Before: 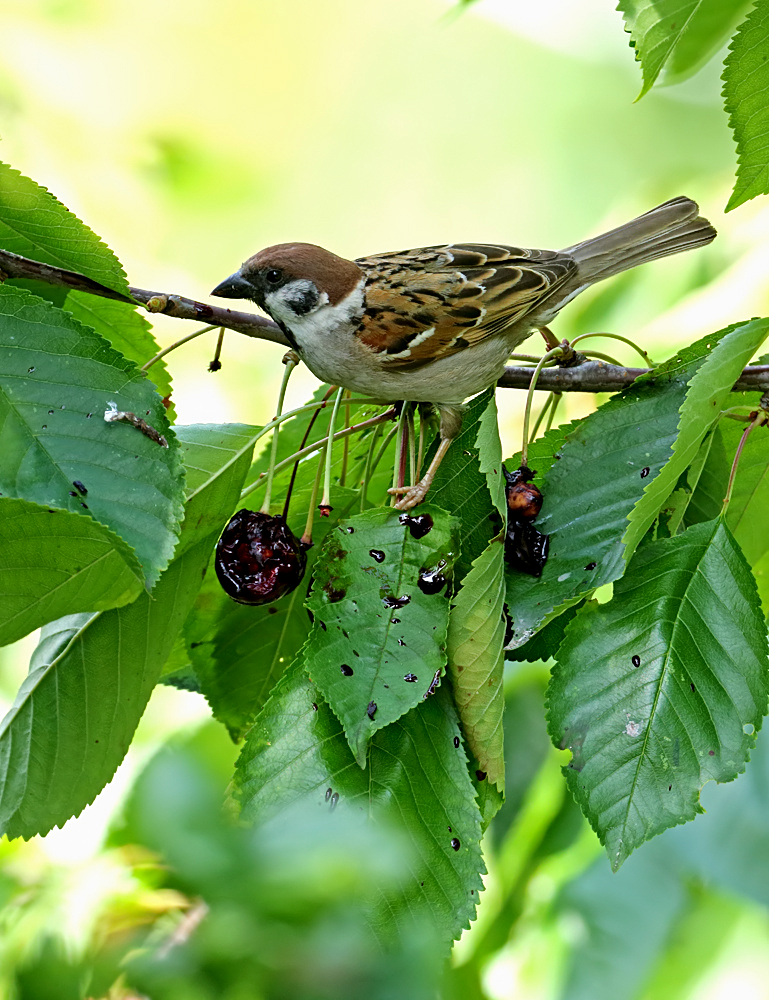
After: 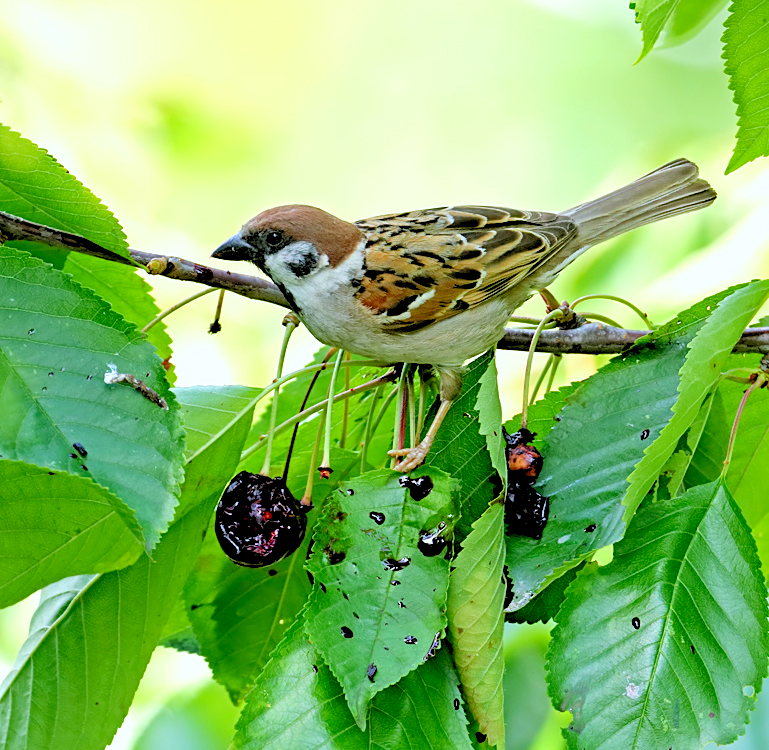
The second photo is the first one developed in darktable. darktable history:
levels: levels [0.072, 0.414, 0.976]
white balance: red 0.967, blue 1.049
exposure: exposure -0.064 EV, compensate highlight preservation false
crop: top 3.857%, bottom 21.132%
